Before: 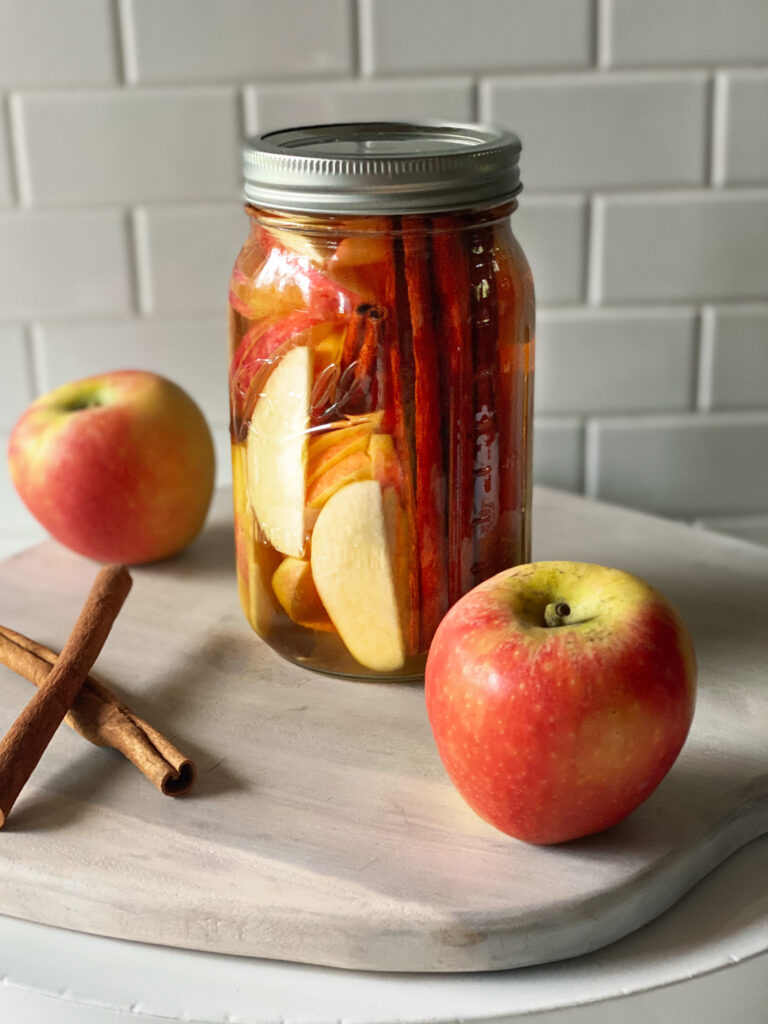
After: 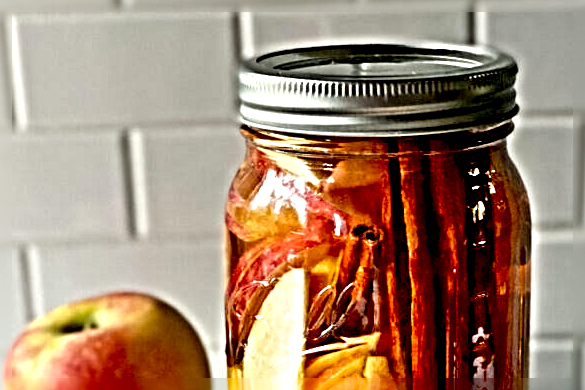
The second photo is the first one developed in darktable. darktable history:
sharpen: radius 6.3, amount 1.8, threshold 0
white balance: emerald 1
crop: left 0.579%, top 7.627%, right 23.167%, bottom 54.275%
exposure: black level correction 0.025, exposure 0.182 EV, compensate highlight preservation false
